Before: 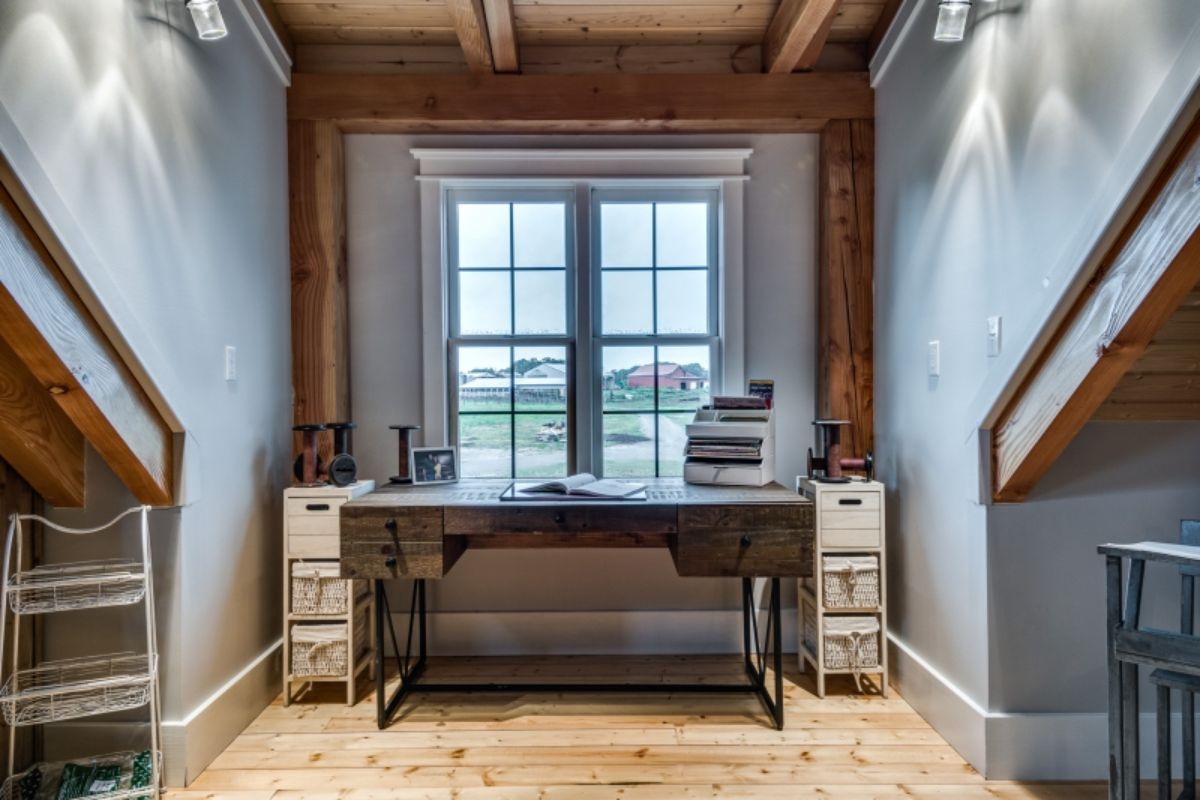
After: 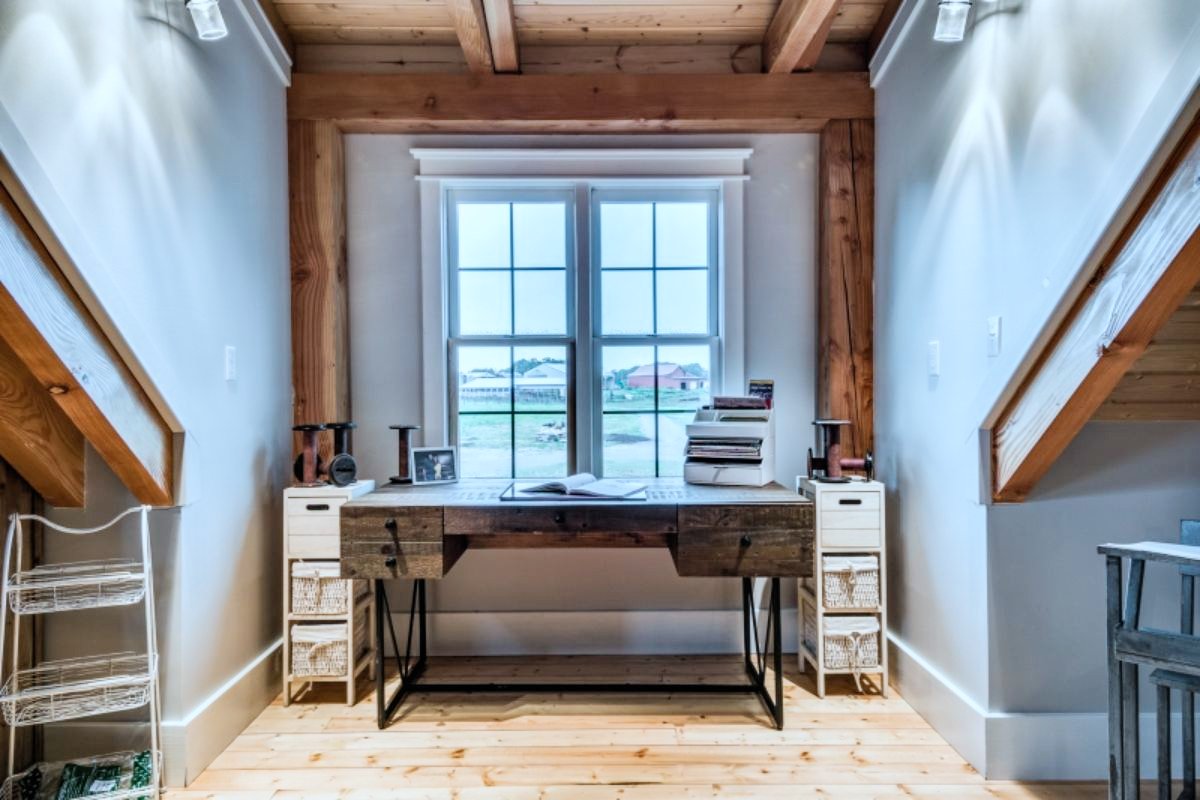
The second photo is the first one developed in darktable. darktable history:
color correction: highlights a* -4.18, highlights b* -10.81
exposure: black level correction 0, exposure 0.9 EV, compensate highlight preservation false
filmic rgb: white relative exposure 3.8 EV, hardness 4.35
